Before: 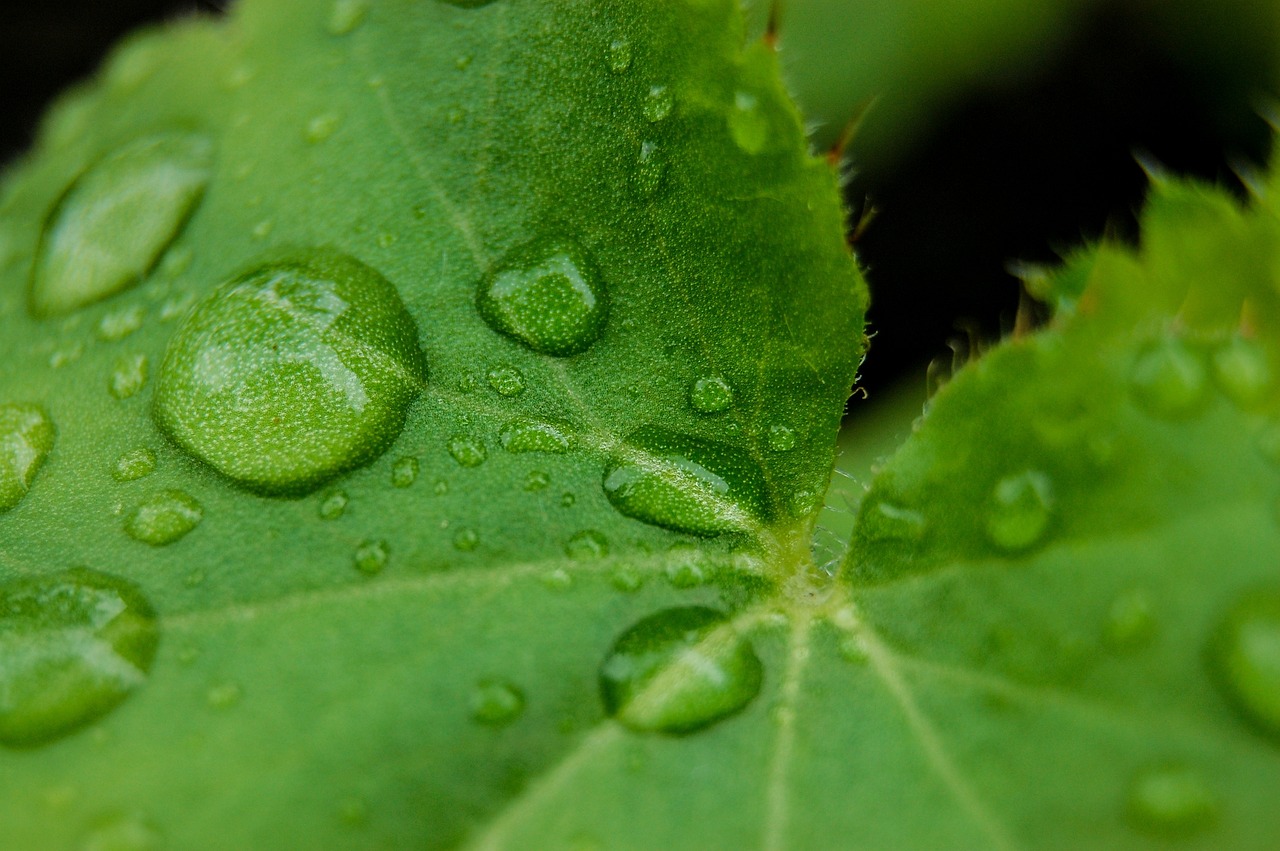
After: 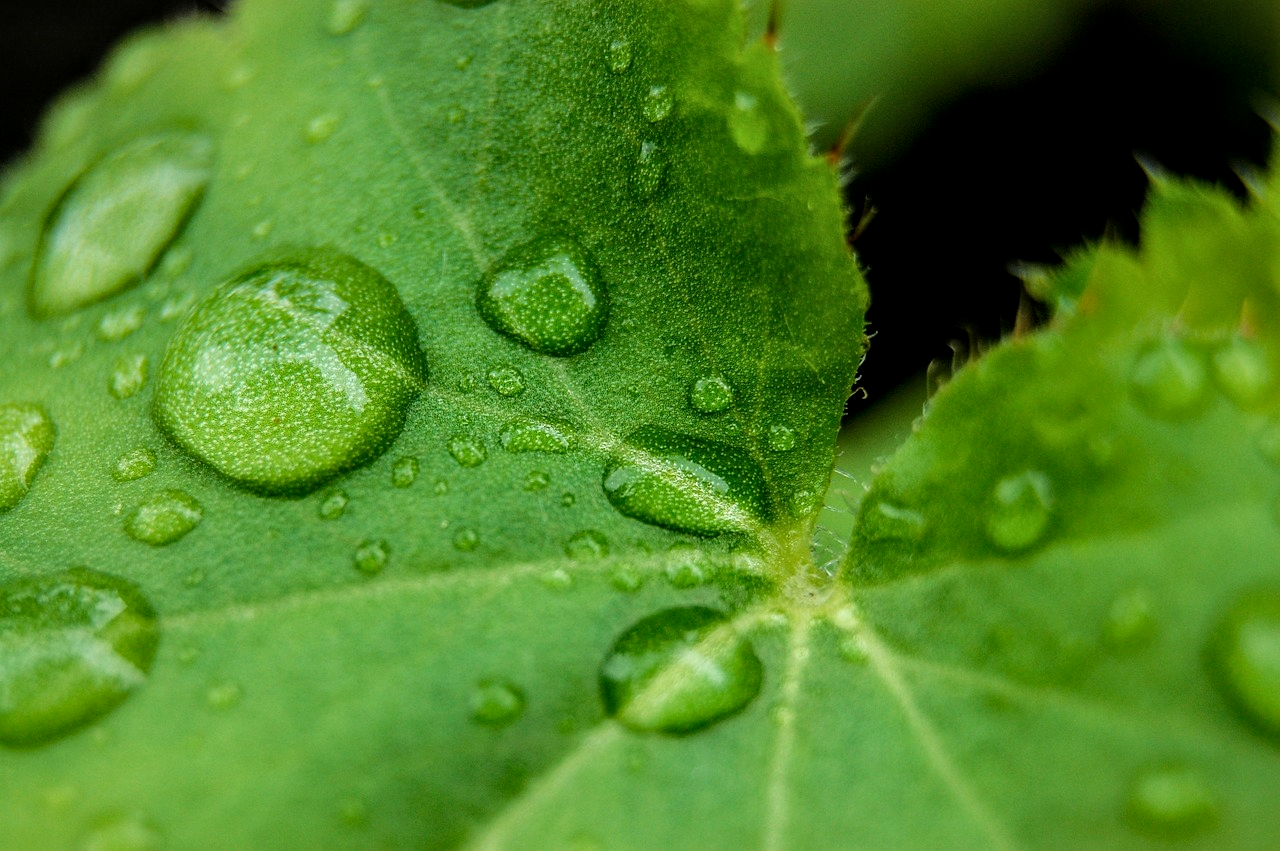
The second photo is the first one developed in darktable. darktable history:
local contrast: on, module defaults
tone equalizer: -8 EV -0.392 EV, -7 EV -0.37 EV, -6 EV -0.32 EV, -5 EV -0.258 EV, -3 EV 0.241 EV, -2 EV 0.318 EV, -1 EV 0.387 EV, +0 EV 0.395 EV, mask exposure compensation -0.502 EV
